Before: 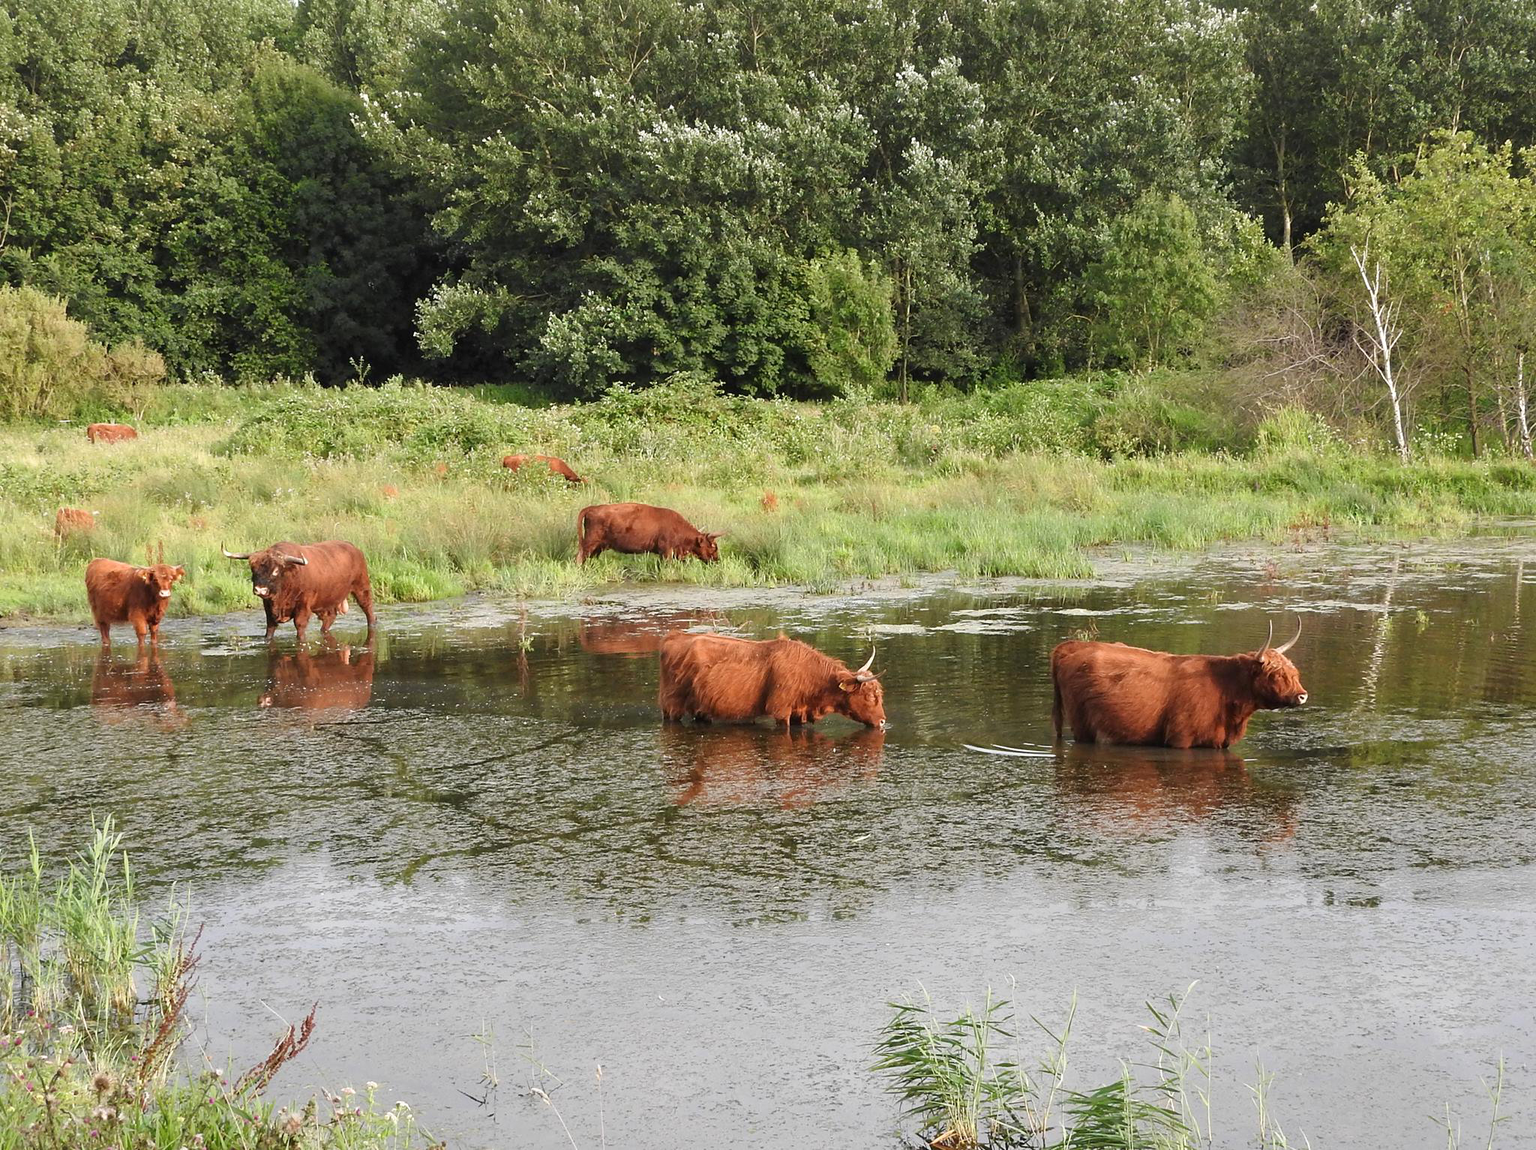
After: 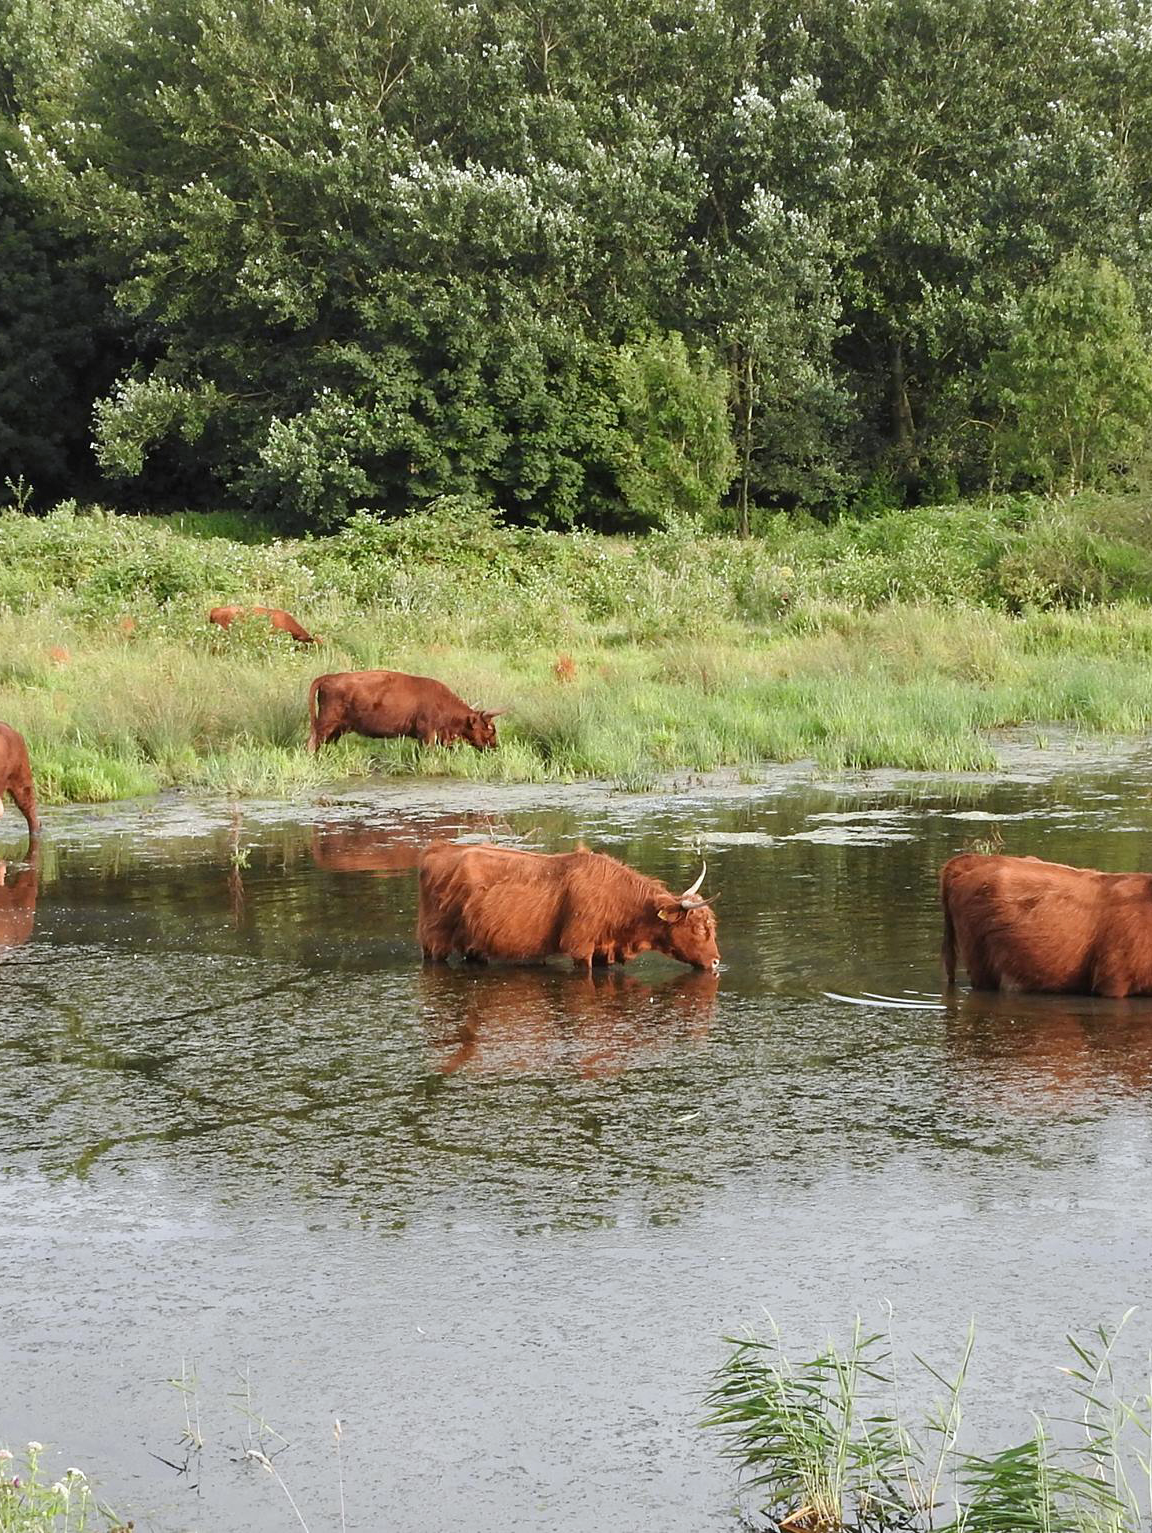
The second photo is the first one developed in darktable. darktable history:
crop and rotate: left 22.516%, right 21.234%
white balance: red 0.982, blue 1.018
